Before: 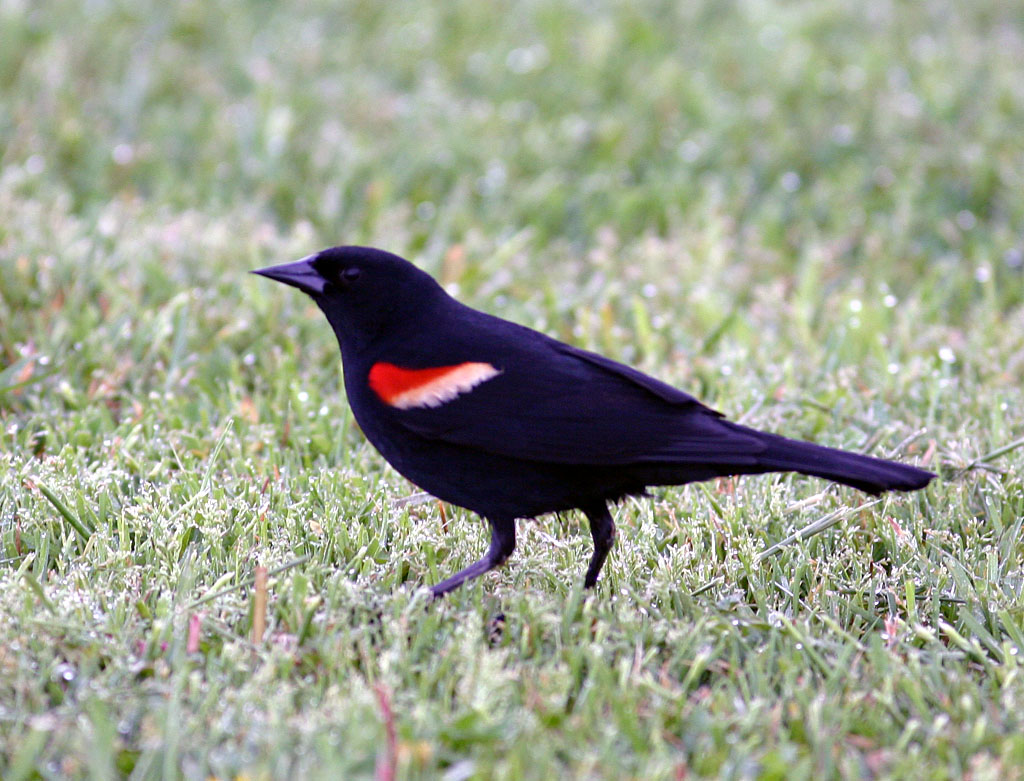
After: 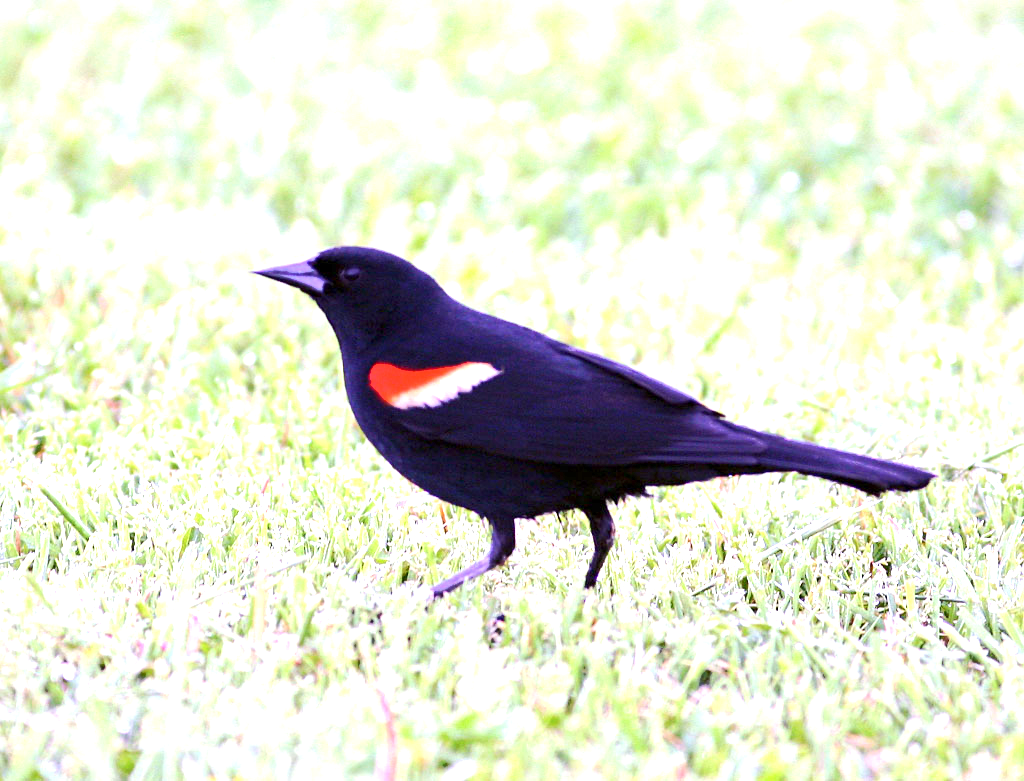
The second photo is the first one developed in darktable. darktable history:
exposure: exposure 1.506 EV, compensate highlight preservation false
tone curve: curves: ch0 [(0, 0) (0.003, 0.003) (0.011, 0.011) (0.025, 0.024) (0.044, 0.043) (0.069, 0.067) (0.1, 0.096) (0.136, 0.131) (0.177, 0.171) (0.224, 0.217) (0.277, 0.267) (0.335, 0.324) (0.399, 0.385) (0.468, 0.452) (0.543, 0.632) (0.623, 0.697) (0.709, 0.766) (0.801, 0.839) (0.898, 0.917) (1, 1)], color space Lab, independent channels, preserve colors none
base curve: curves: ch0 [(0, 0) (0.283, 0.295) (1, 1)], preserve colors none
